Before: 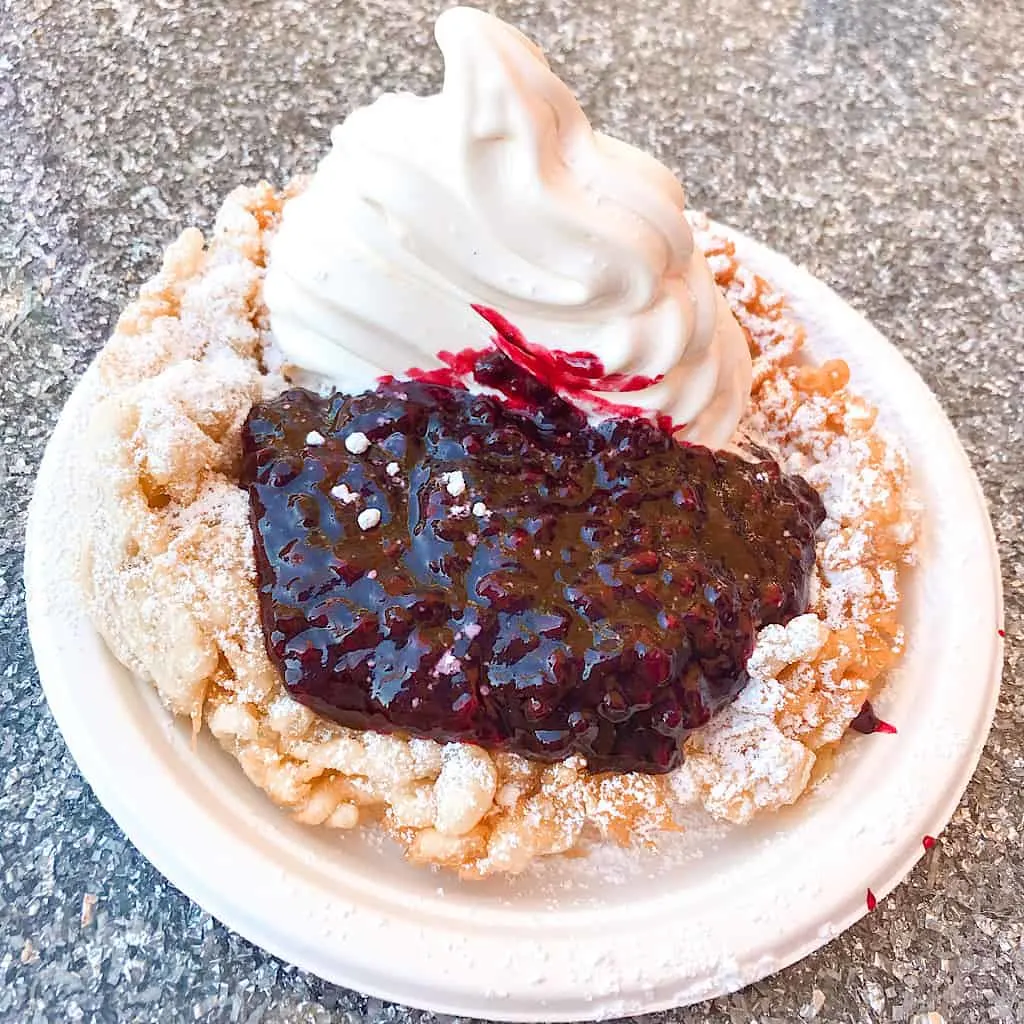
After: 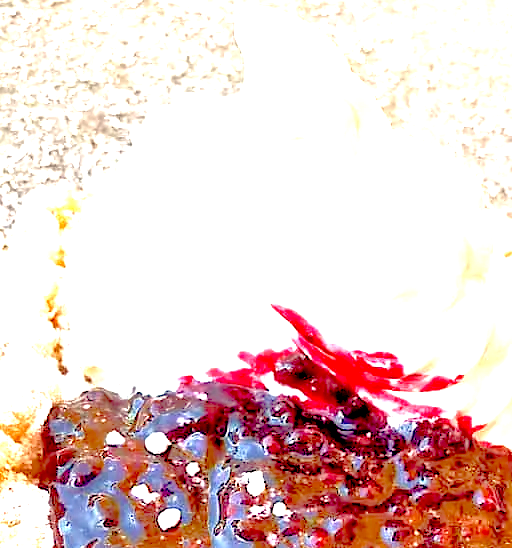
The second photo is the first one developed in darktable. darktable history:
crop: left 19.556%, right 30.401%, bottom 46.458%
color balance: lift [1.005, 1.002, 0.998, 0.998], gamma [1, 1.021, 1.02, 0.979], gain [0.923, 1.066, 1.056, 0.934]
exposure: black level correction 0.016, exposure 1.774 EV, compensate highlight preservation false
tone equalizer: -7 EV 0.15 EV, -6 EV 0.6 EV, -5 EV 1.15 EV, -4 EV 1.33 EV, -3 EV 1.15 EV, -2 EV 0.6 EV, -1 EV 0.15 EV, mask exposure compensation -0.5 EV
